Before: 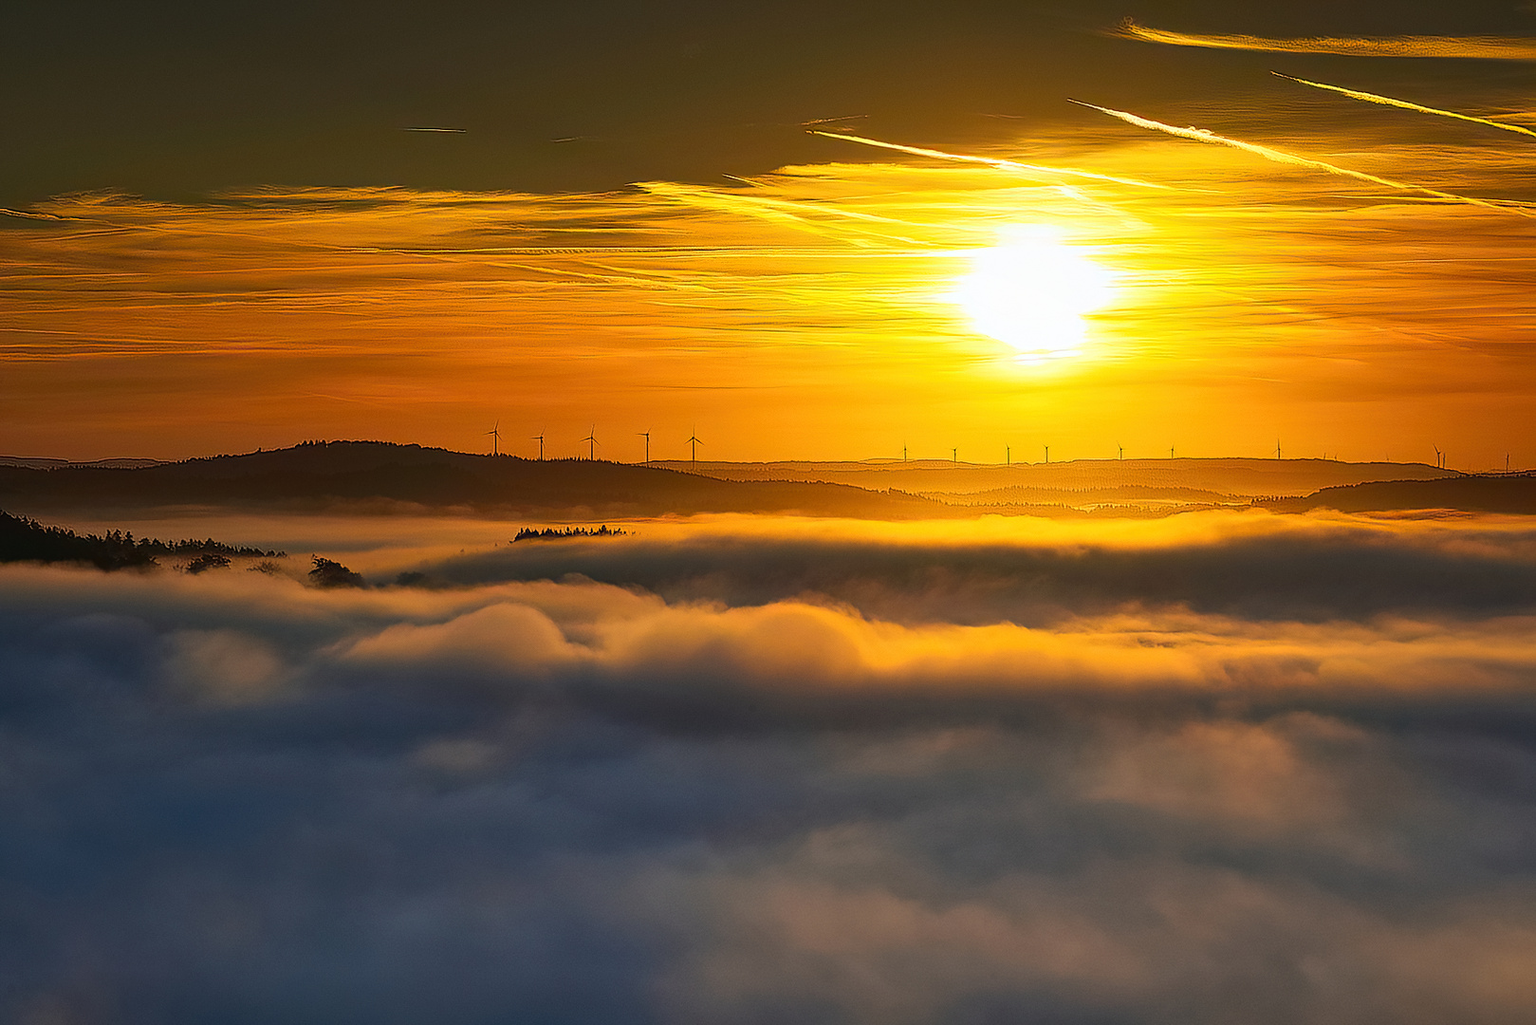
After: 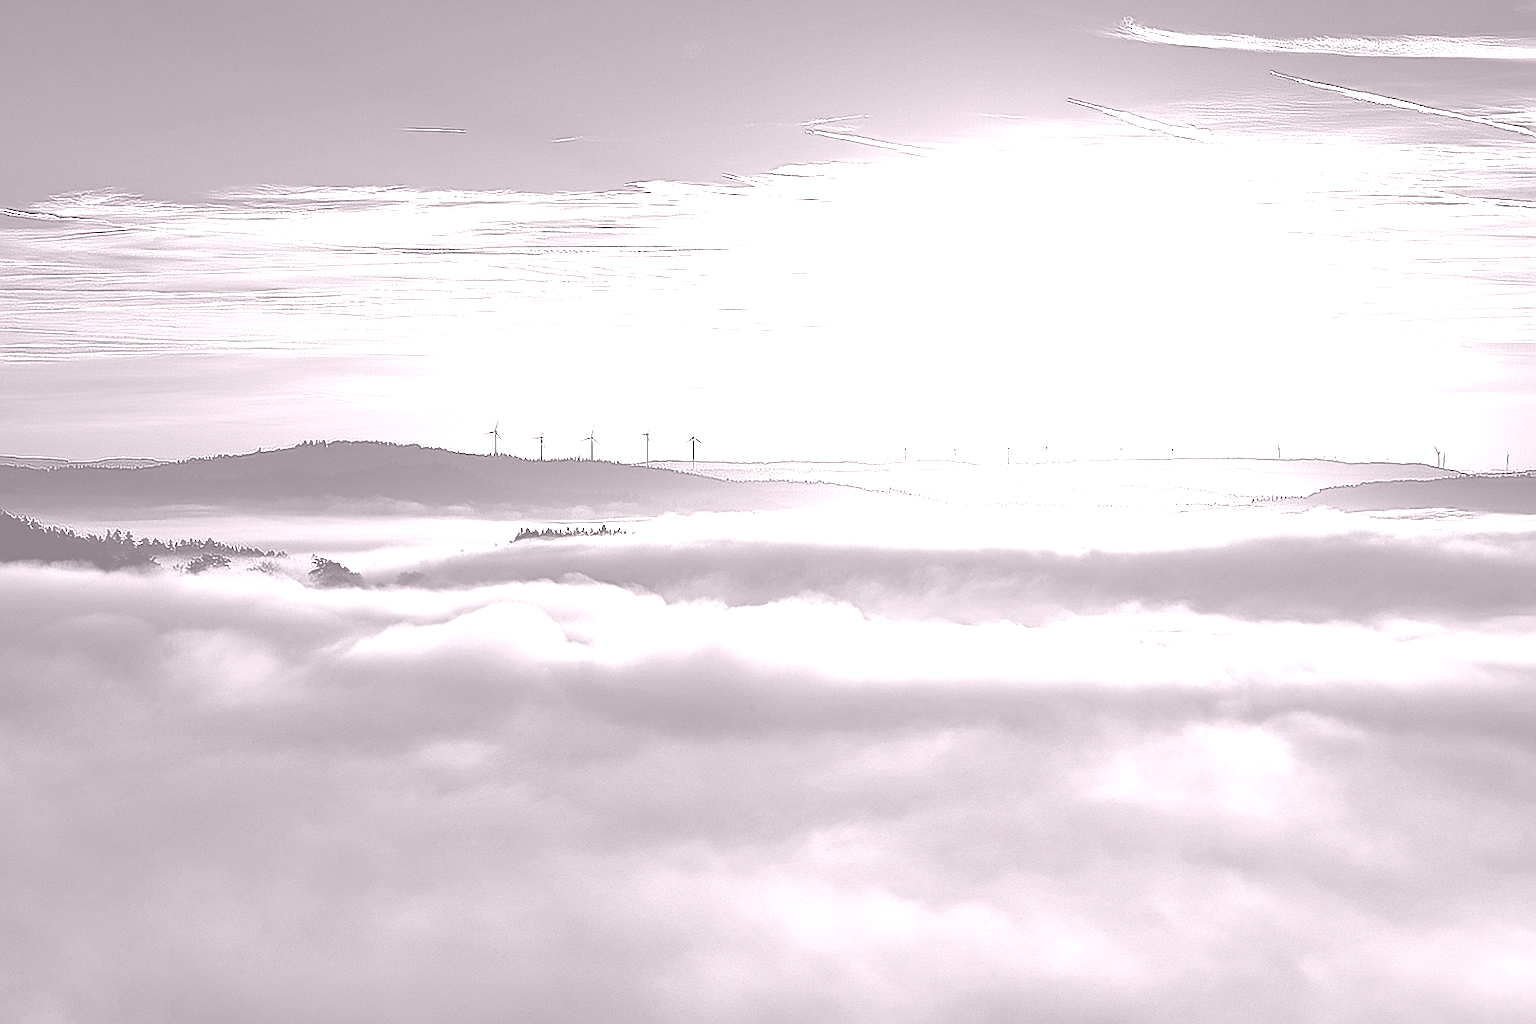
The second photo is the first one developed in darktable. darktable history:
sharpen: on, module defaults
white balance: red 0.931, blue 1.11
colorize: hue 25.2°, saturation 83%, source mix 82%, lightness 79%, version 1
tone curve: curves: ch0 [(0, 0.017) (0.259, 0.344) (0.593, 0.778) (0.786, 0.931) (1, 0.999)]; ch1 [(0, 0) (0.405, 0.387) (0.442, 0.47) (0.492, 0.5) (0.511, 0.503) (0.548, 0.596) (0.7, 0.795) (1, 1)]; ch2 [(0, 0) (0.411, 0.433) (0.5, 0.504) (0.535, 0.581) (1, 1)], color space Lab, independent channels, preserve colors none
